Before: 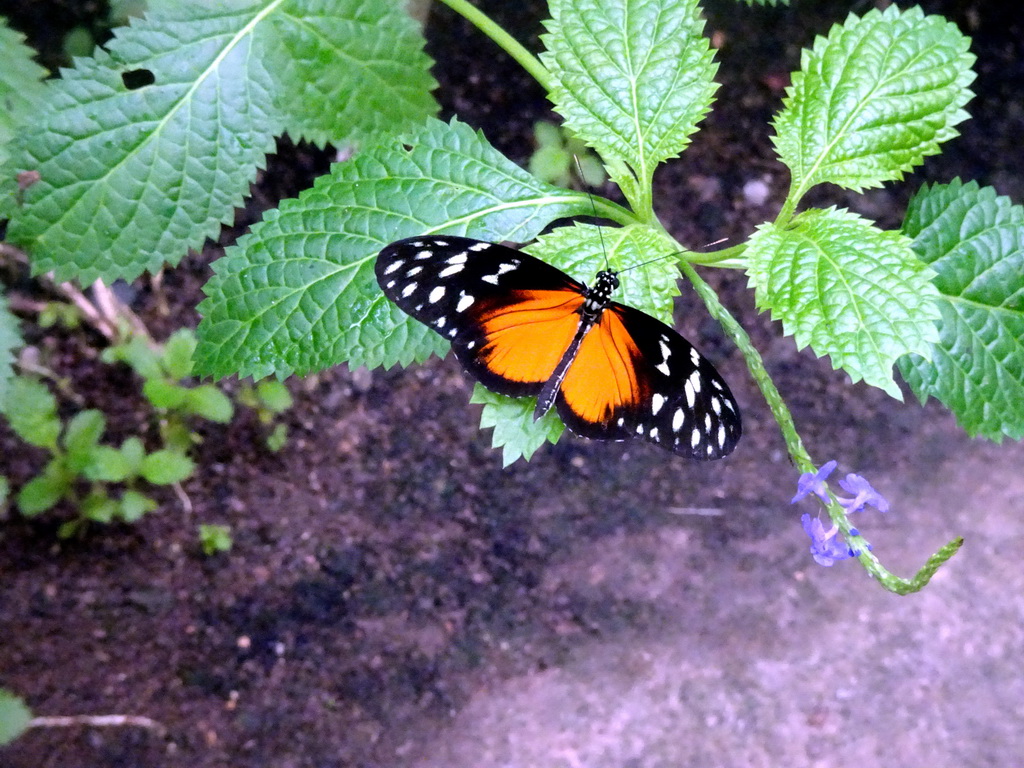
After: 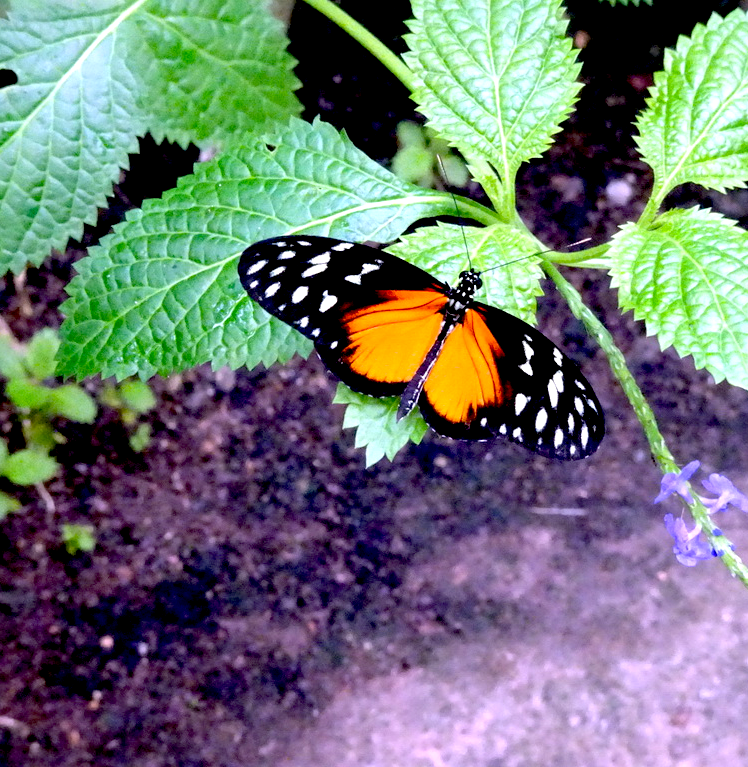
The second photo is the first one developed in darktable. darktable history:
exposure: black level correction 0.03, exposure 0.335 EV, compensate highlight preservation false
crop: left 13.459%, right 13.464%
